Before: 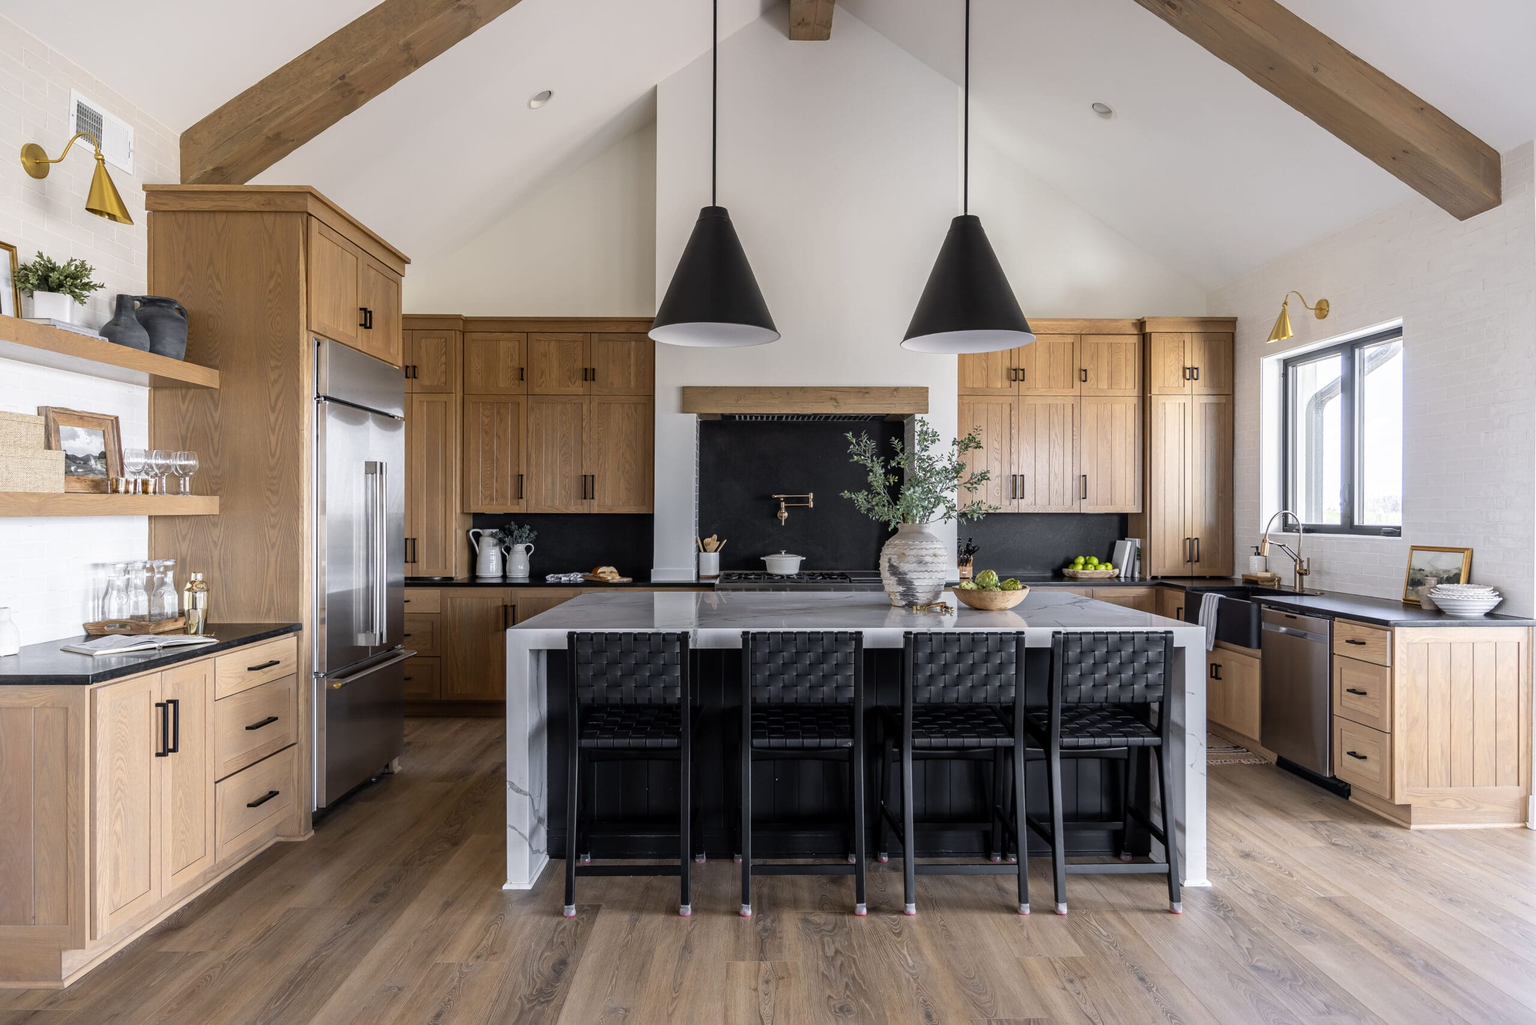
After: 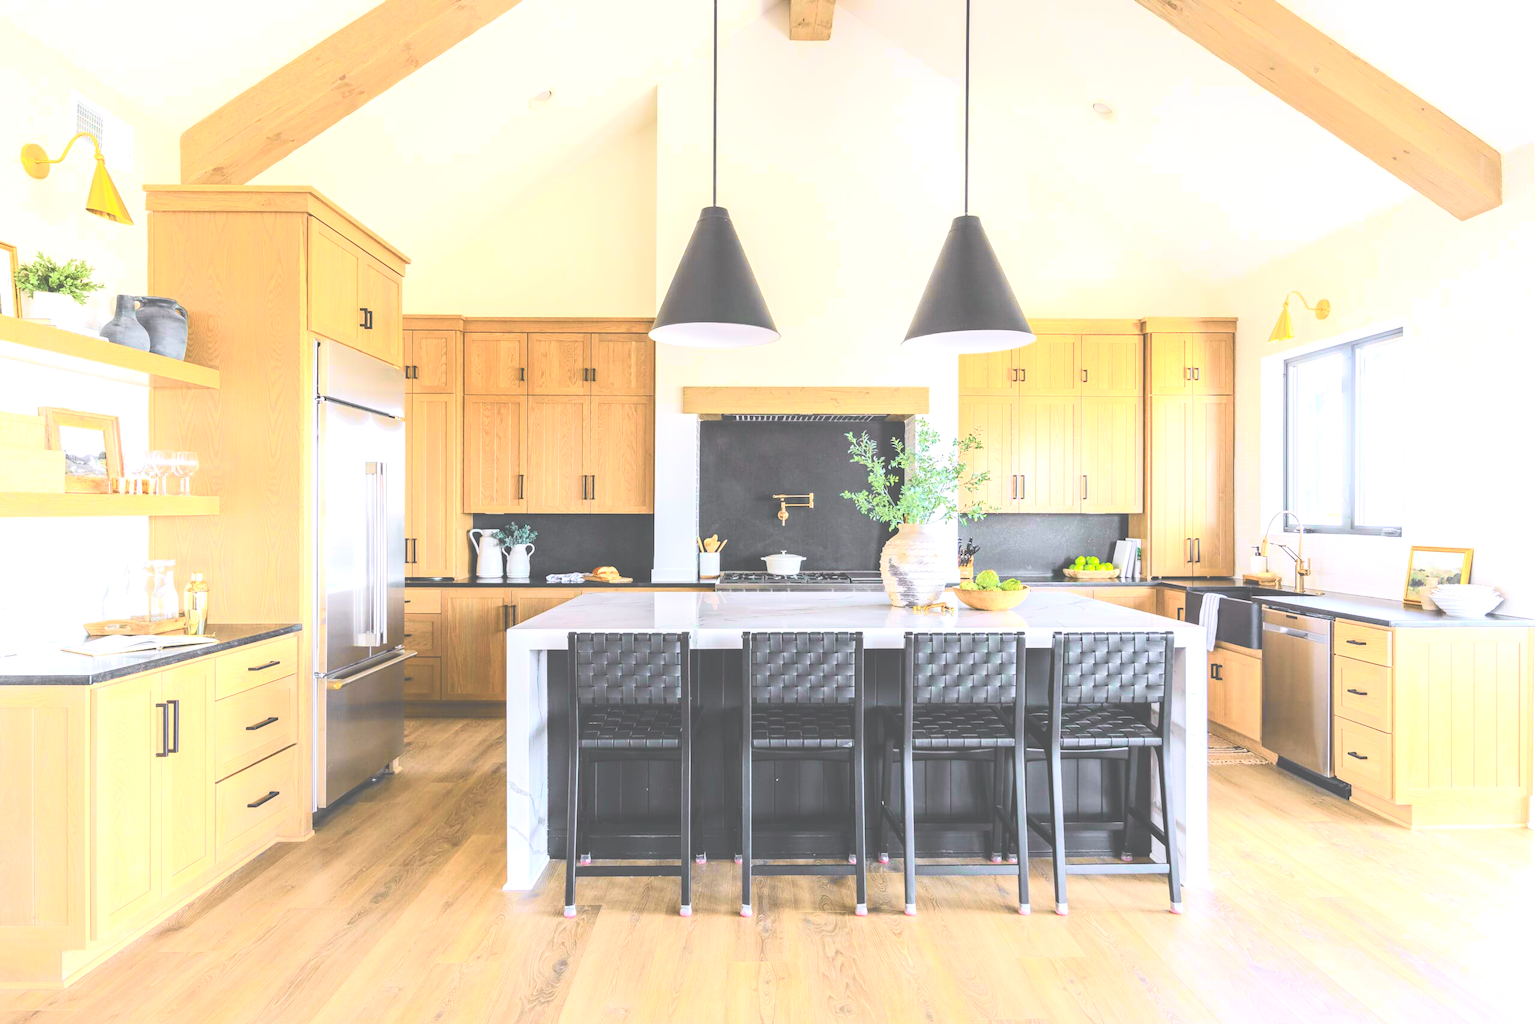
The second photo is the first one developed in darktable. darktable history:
contrast brightness saturation: contrast 0.2, brightness 0.16, saturation 0.22
tone curve: curves: ch0 [(0, 0.014) (0.17, 0.099) (0.392, 0.438) (0.725, 0.828) (0.872, 0.918) (1, 0.981)]; ch1 [(0, 0) (0.402, 0.36) (0.488, 0.466) (0.5, 0.499) (0.515, 0.515) (0.574, 0.595) (0.619, 0.65) (0.701, 0.725) (1, 1)]; ch2 [(0, 0) (0.432, 0.422) (0.486, 0.49) (0.503, 0.503) (0.523, 0.554) (0.562, 0.606) (0.644, 0.694) (0.717, 0.753) (1, 0.991)], color space Lab, independent channels
exposure: black level correction -0.023, exposure 1.397 EV, compensate highlight preservation false
velvia: on, module defaults
